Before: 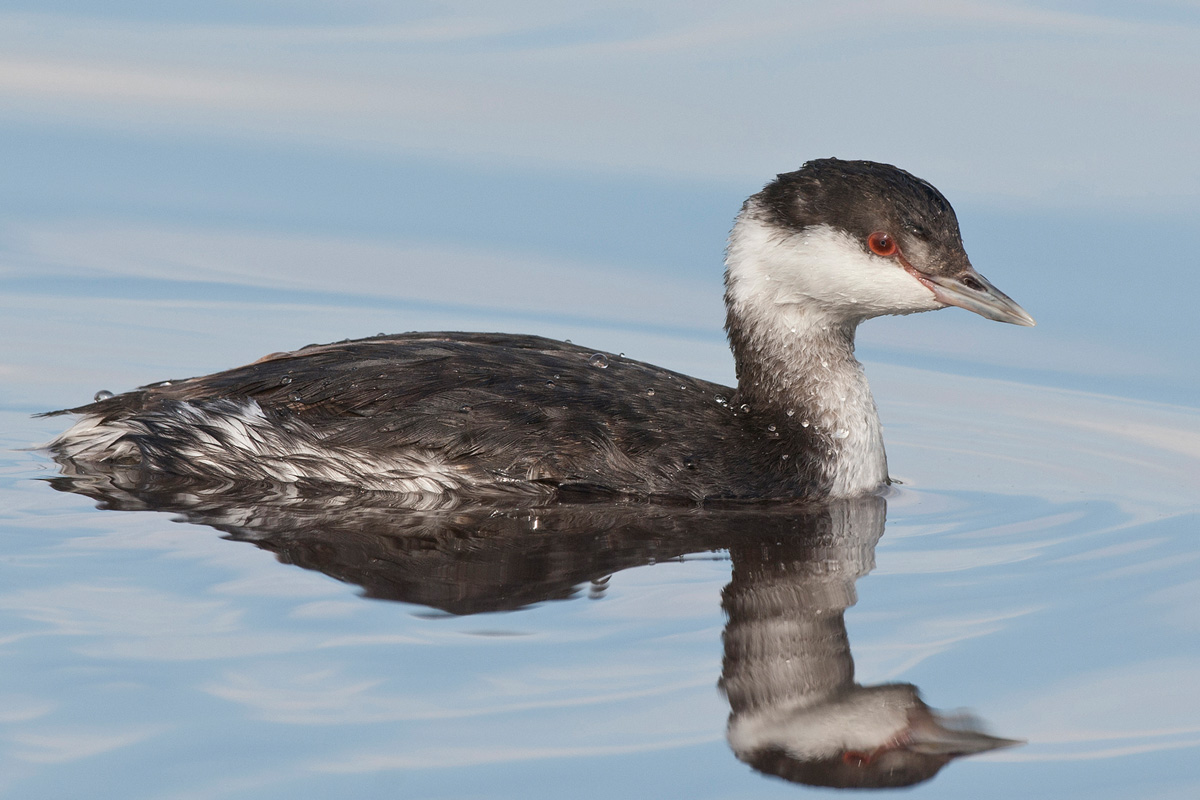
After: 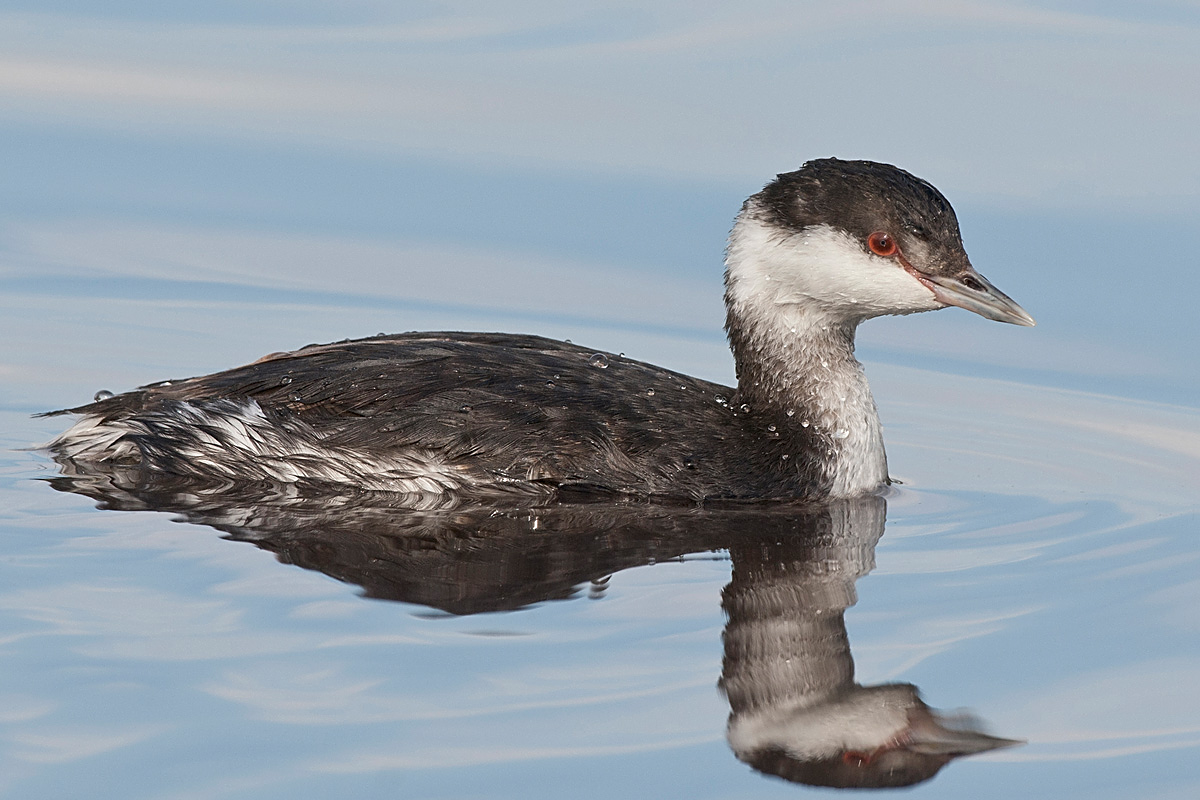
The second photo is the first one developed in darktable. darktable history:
exposure: exposure -0.048 EV, compensate highlight preservation false
sharpen: on, module defaults
